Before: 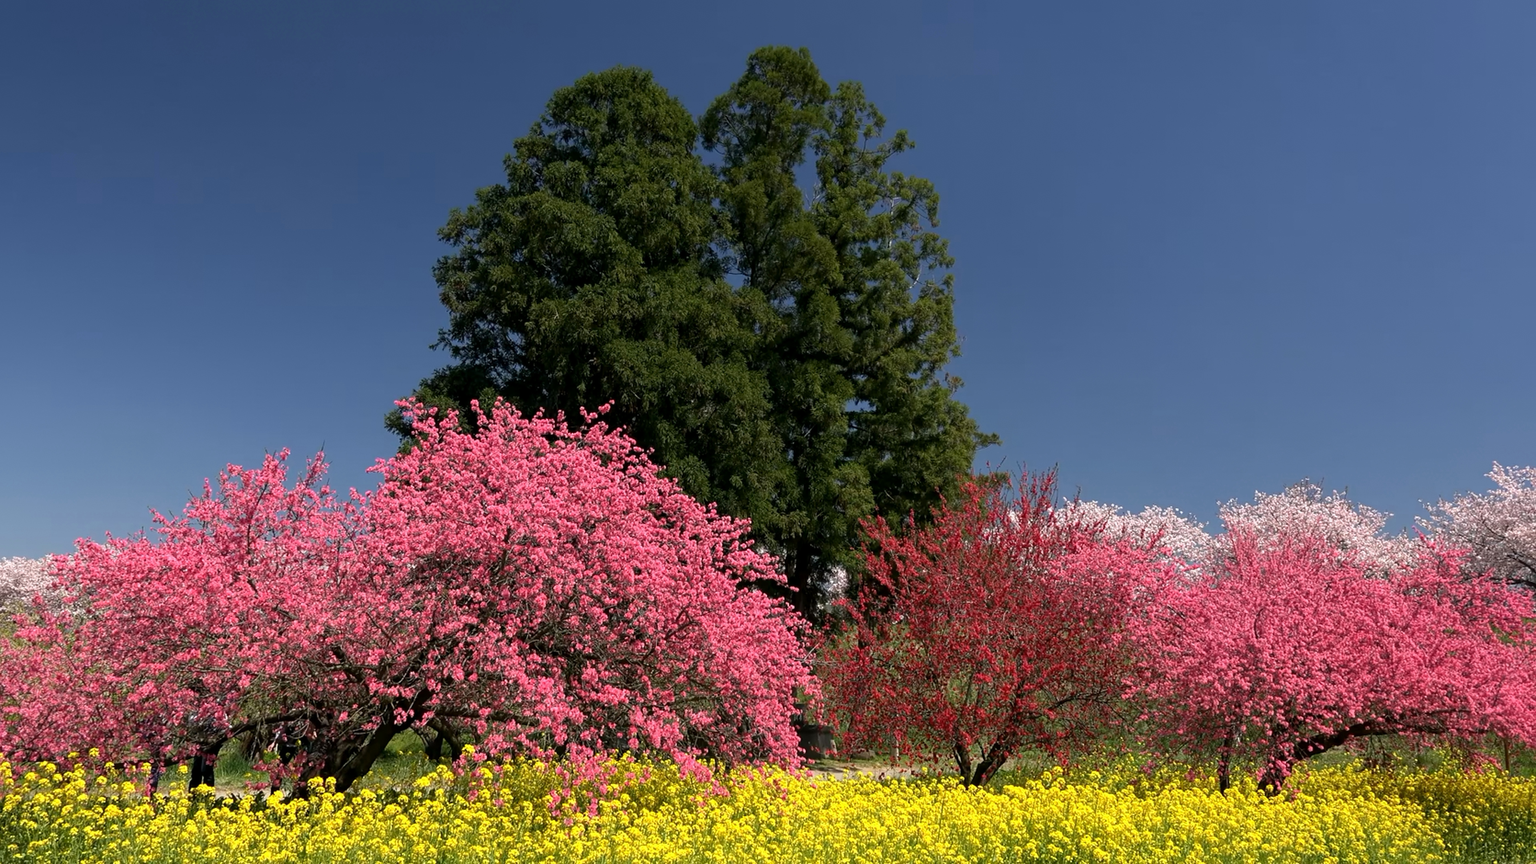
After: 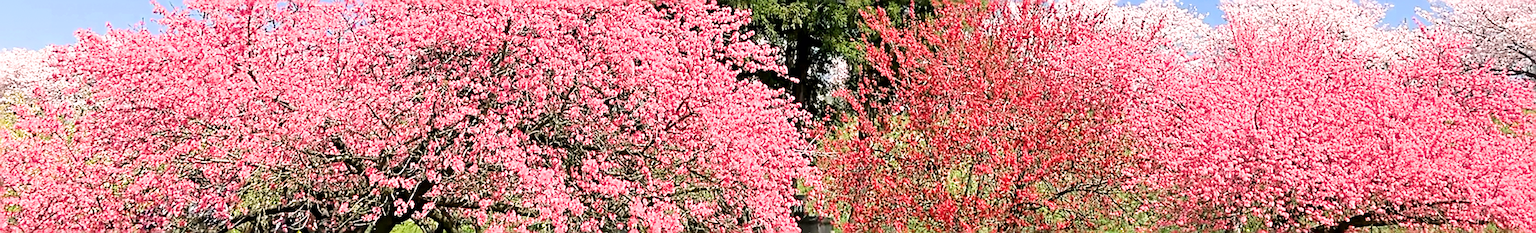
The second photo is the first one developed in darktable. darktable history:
crop and rotate: top 58.947%, bottom 14.039%
filmic rgb: black relative exposure -7.8 EV, white relative exposure 4.29 EV, hardness 3.9, color science v6 (2022)
sharpen: radius 3.713, amount 0.921
exposure: exposure 2.267 EV, compensate highlight preservation false
